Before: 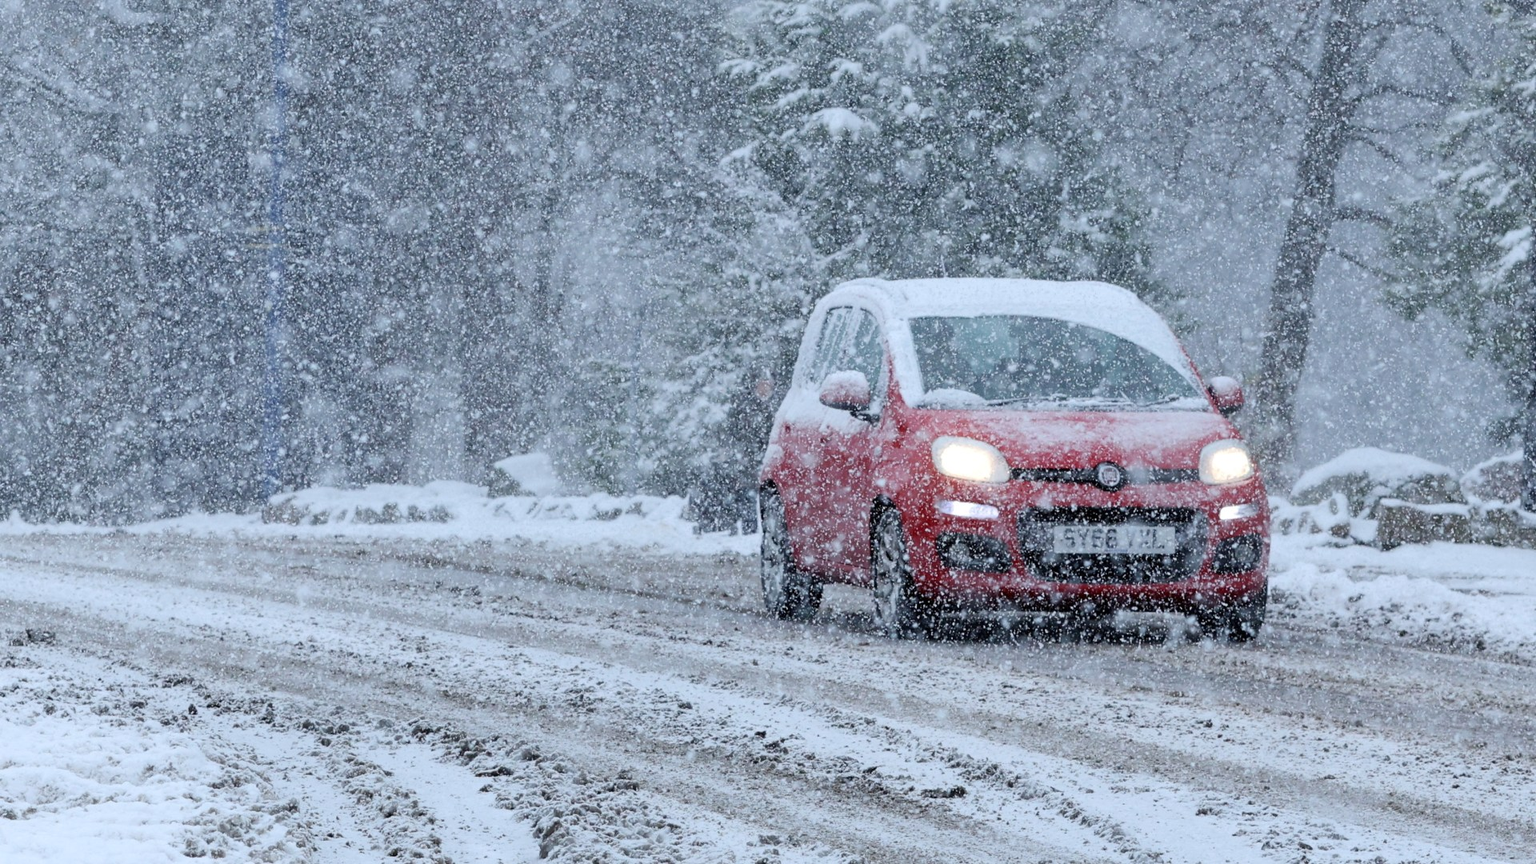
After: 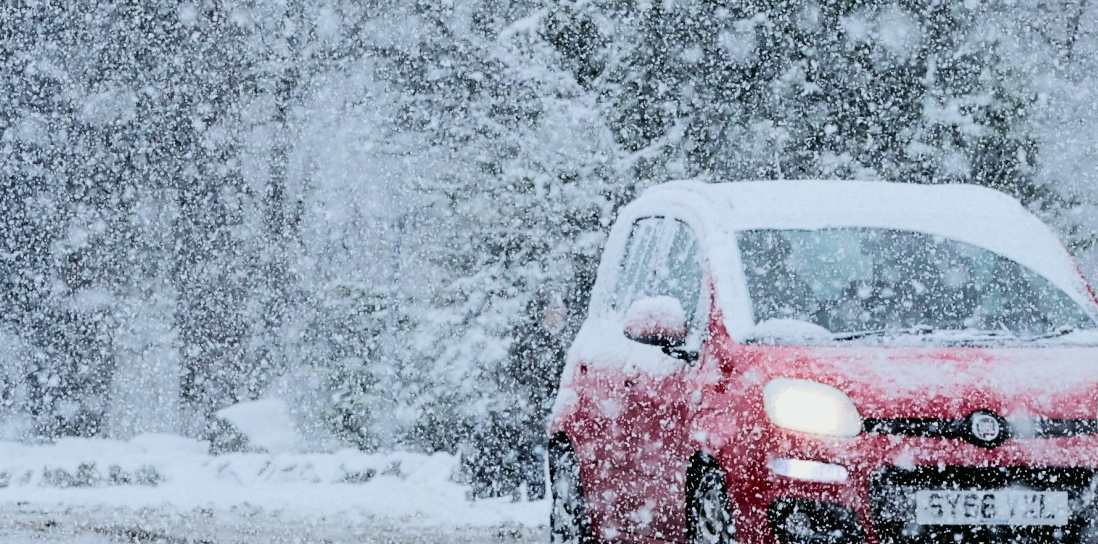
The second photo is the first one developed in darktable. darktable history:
tone curve: curves: ch0 [(0, 0.01) (0.037, 0.032) (0.131, 0.108) (0.275, 0.256) (0.483, 0.512) (0.61, 0.665) (0.696, 0.742) (0.792, 0.819) (0.911, 0.925) (0.997, 0.995)]; ch1 [(0, 0) (0.308, 0.29) (0.425, 0.411) (0.492, 0.488) (0.507, 0.503) (0.53, 0.532) (0.573, 0.586) (0.683, 0.702) (0.746, 0.77) (1, 1)]; ch2 [(0, 0) (0.246, 0.233) (0.36, 0.352) (0.415, 0.415) (0.485, 0.487) (0.502, 0.504) (0.525, 0.518) (0.539, 0.539) (0.587, 0.594) (0.636, 0.652) (0.711, 0.729) (0.845, 0.855) (0.998, 0.977)], color space Lab, independent channels, preserve colors none
filmic rgb: black relative exposure -5 EV, hardness 2.88, contrast 1.5
crop: left 20.932%, top 15.471%, right 21.848%, bottom 34.081%
